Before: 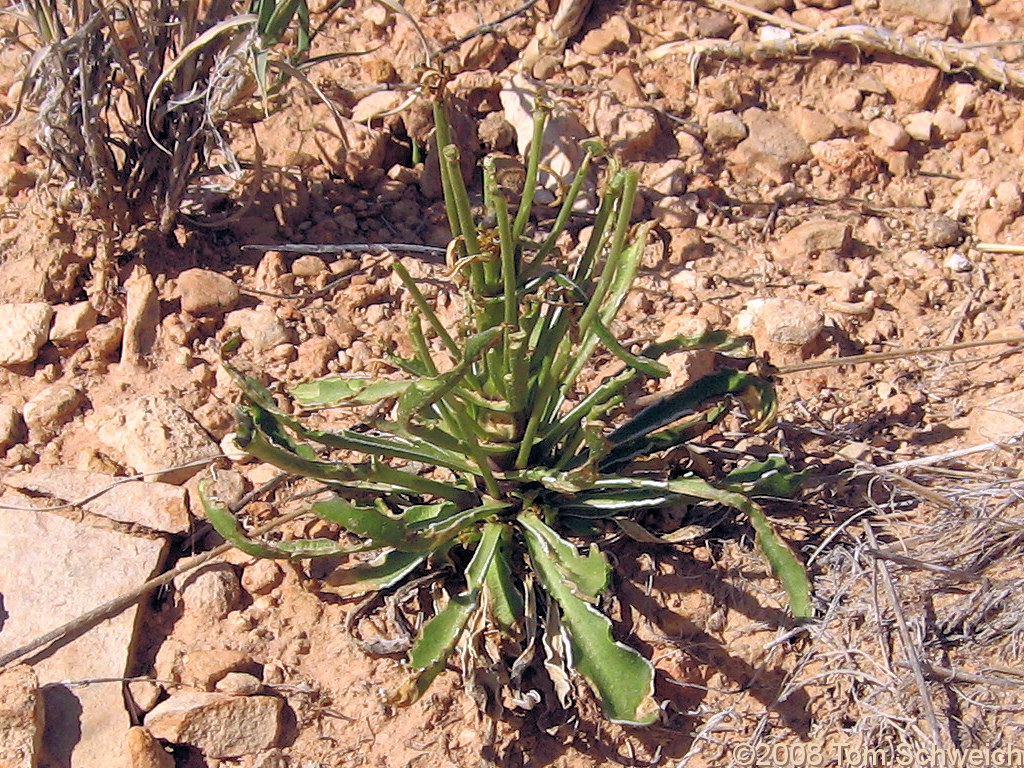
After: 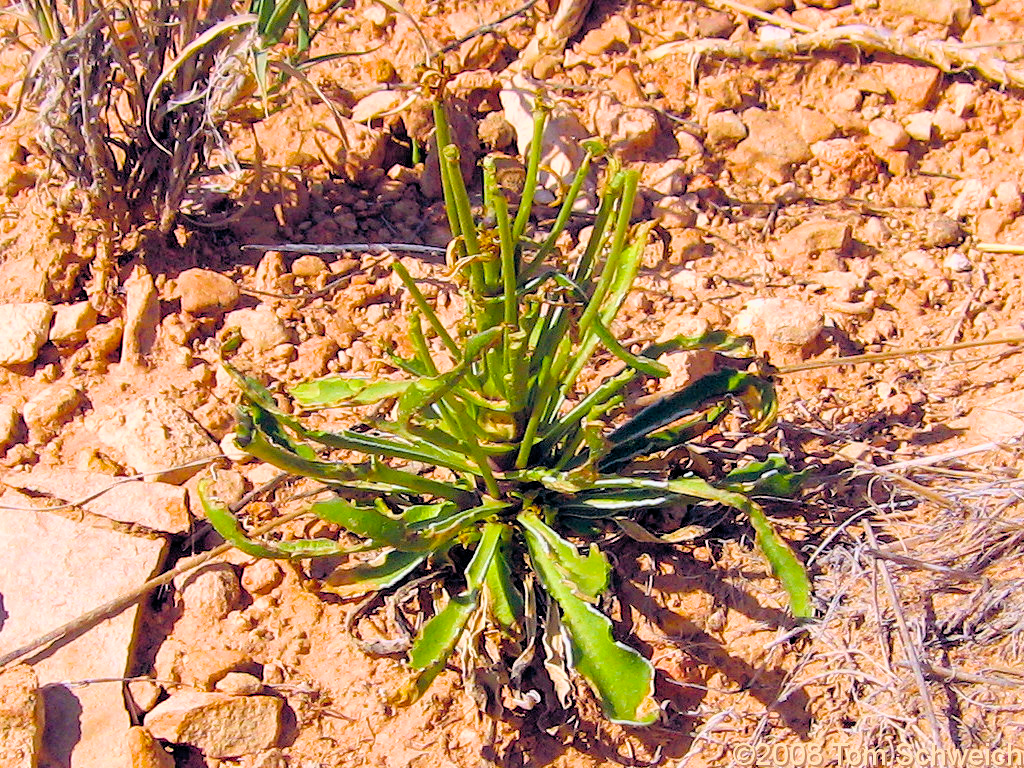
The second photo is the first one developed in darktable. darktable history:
filmic rgb: black relative exposure -7.65 EV, white relative exposure 4.56 EV, hardness 3.61, color science v6 (2022)
color balance rgb: linear chroma grading › global chroma 10%, perceptual saturation grading › global saturation 40%, perceptual brilliance grading › global brilliance 30%, global vibrance 20%
